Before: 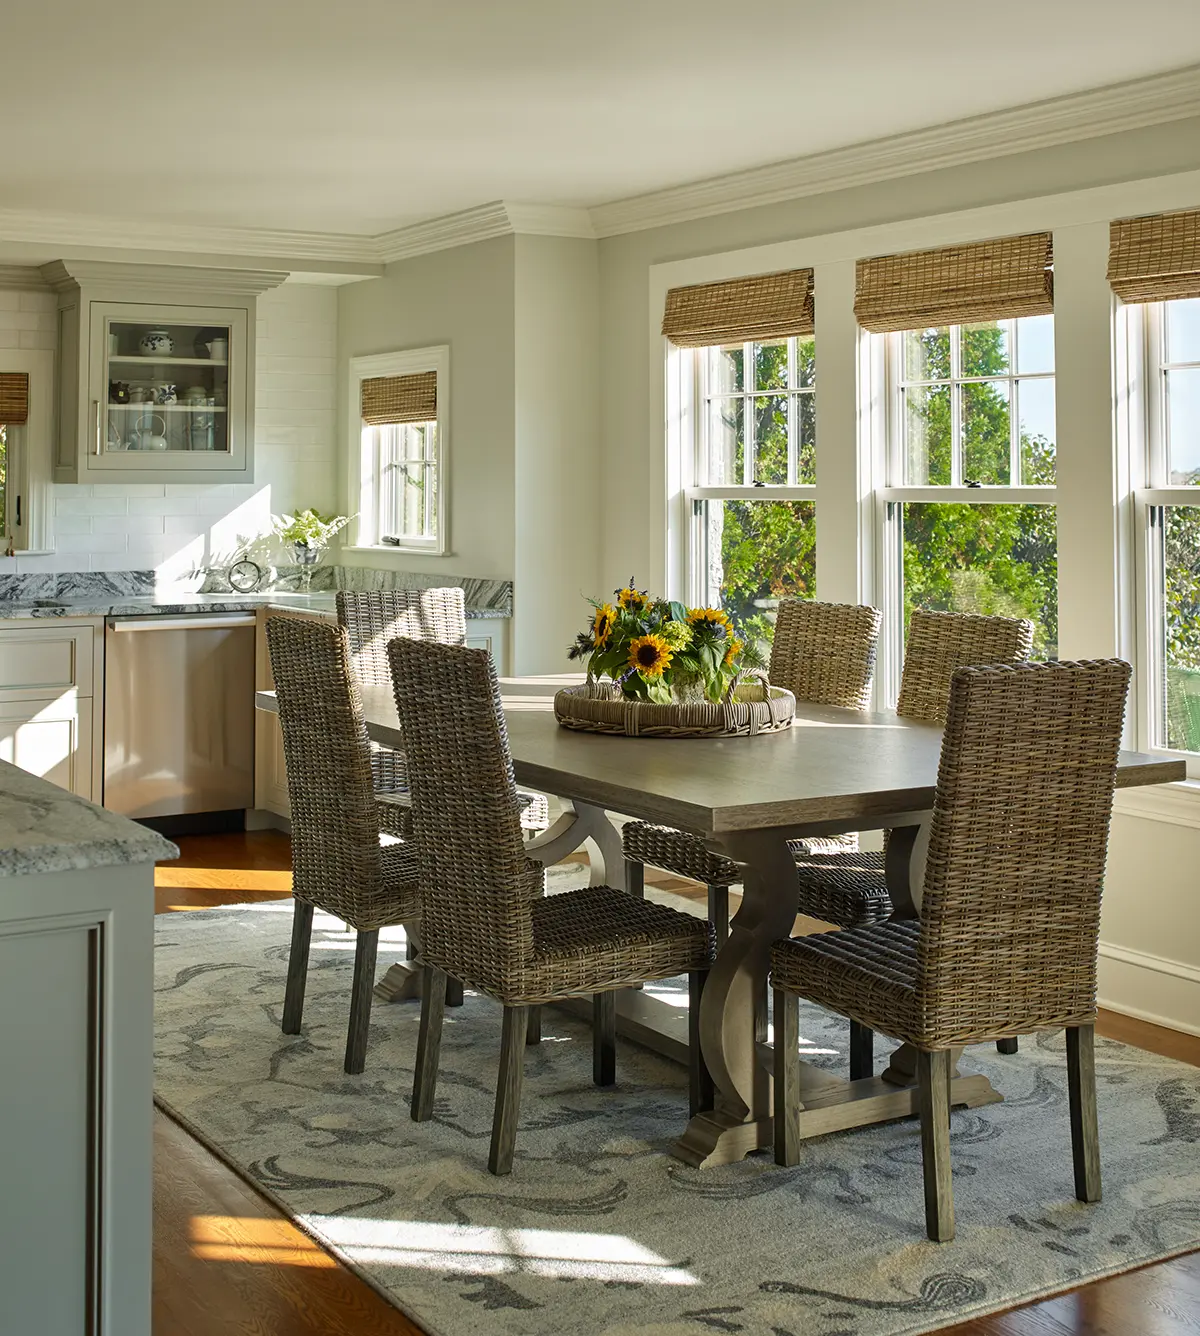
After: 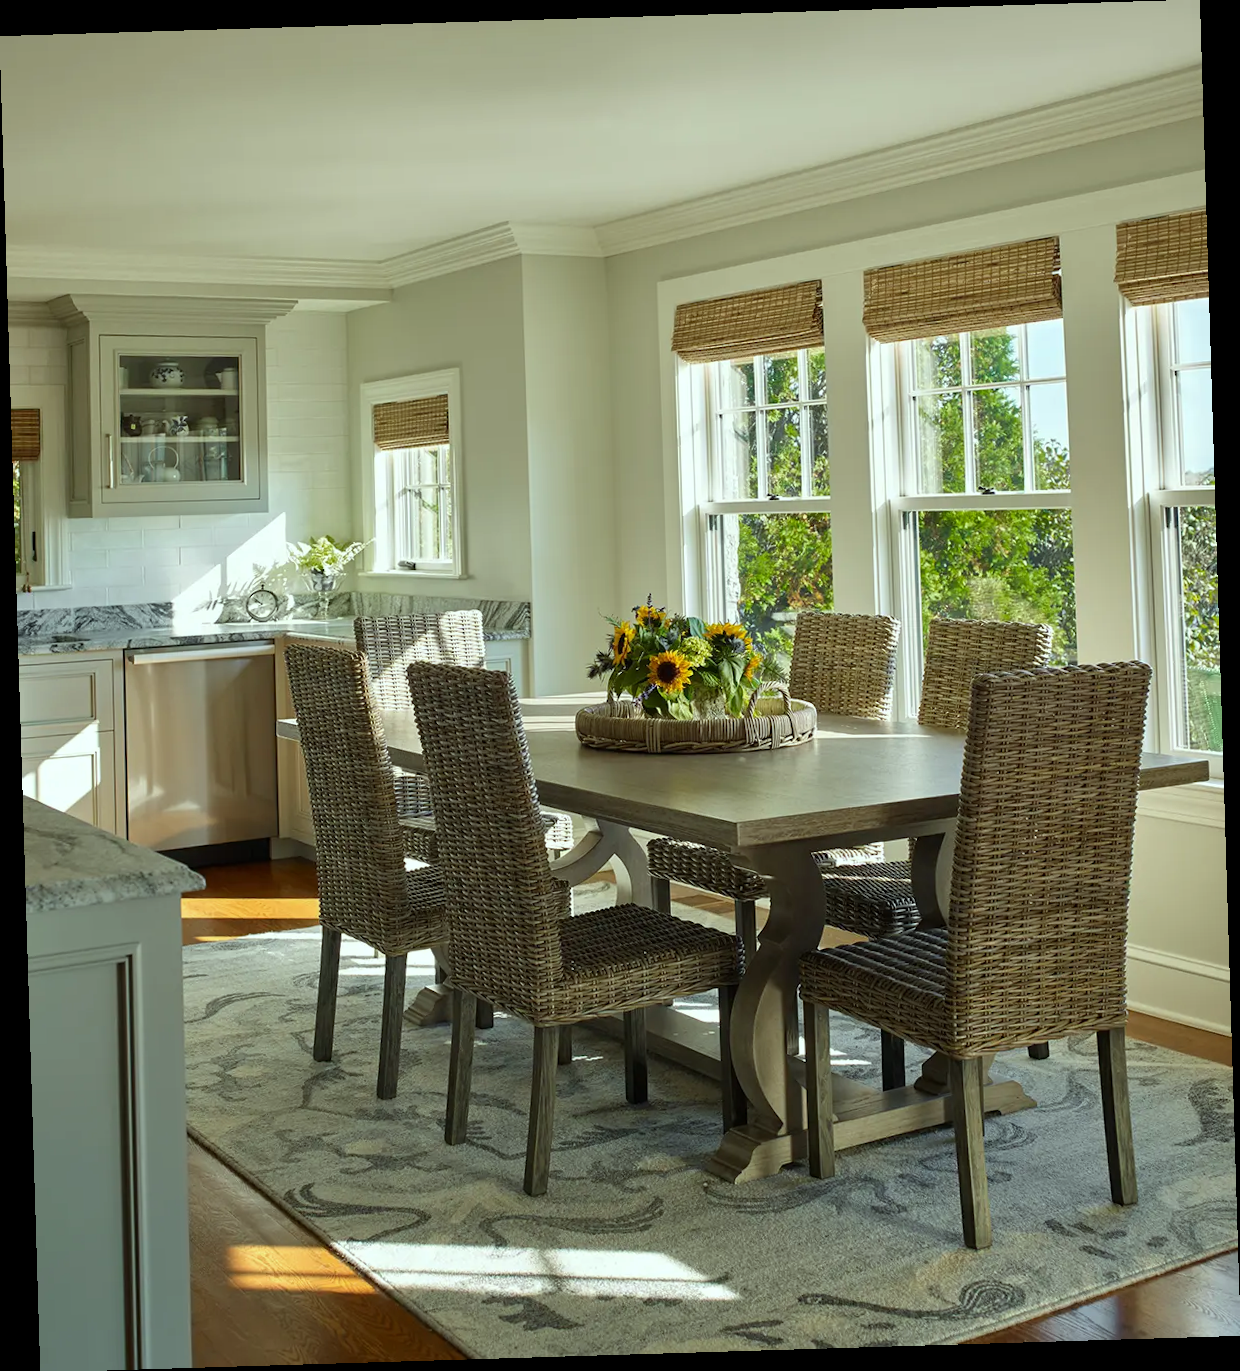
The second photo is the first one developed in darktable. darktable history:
rotate and perspective: rotation -1.75°, automatic cropping off
color correction: highlights a* -6.69, highlights b* 0.49
